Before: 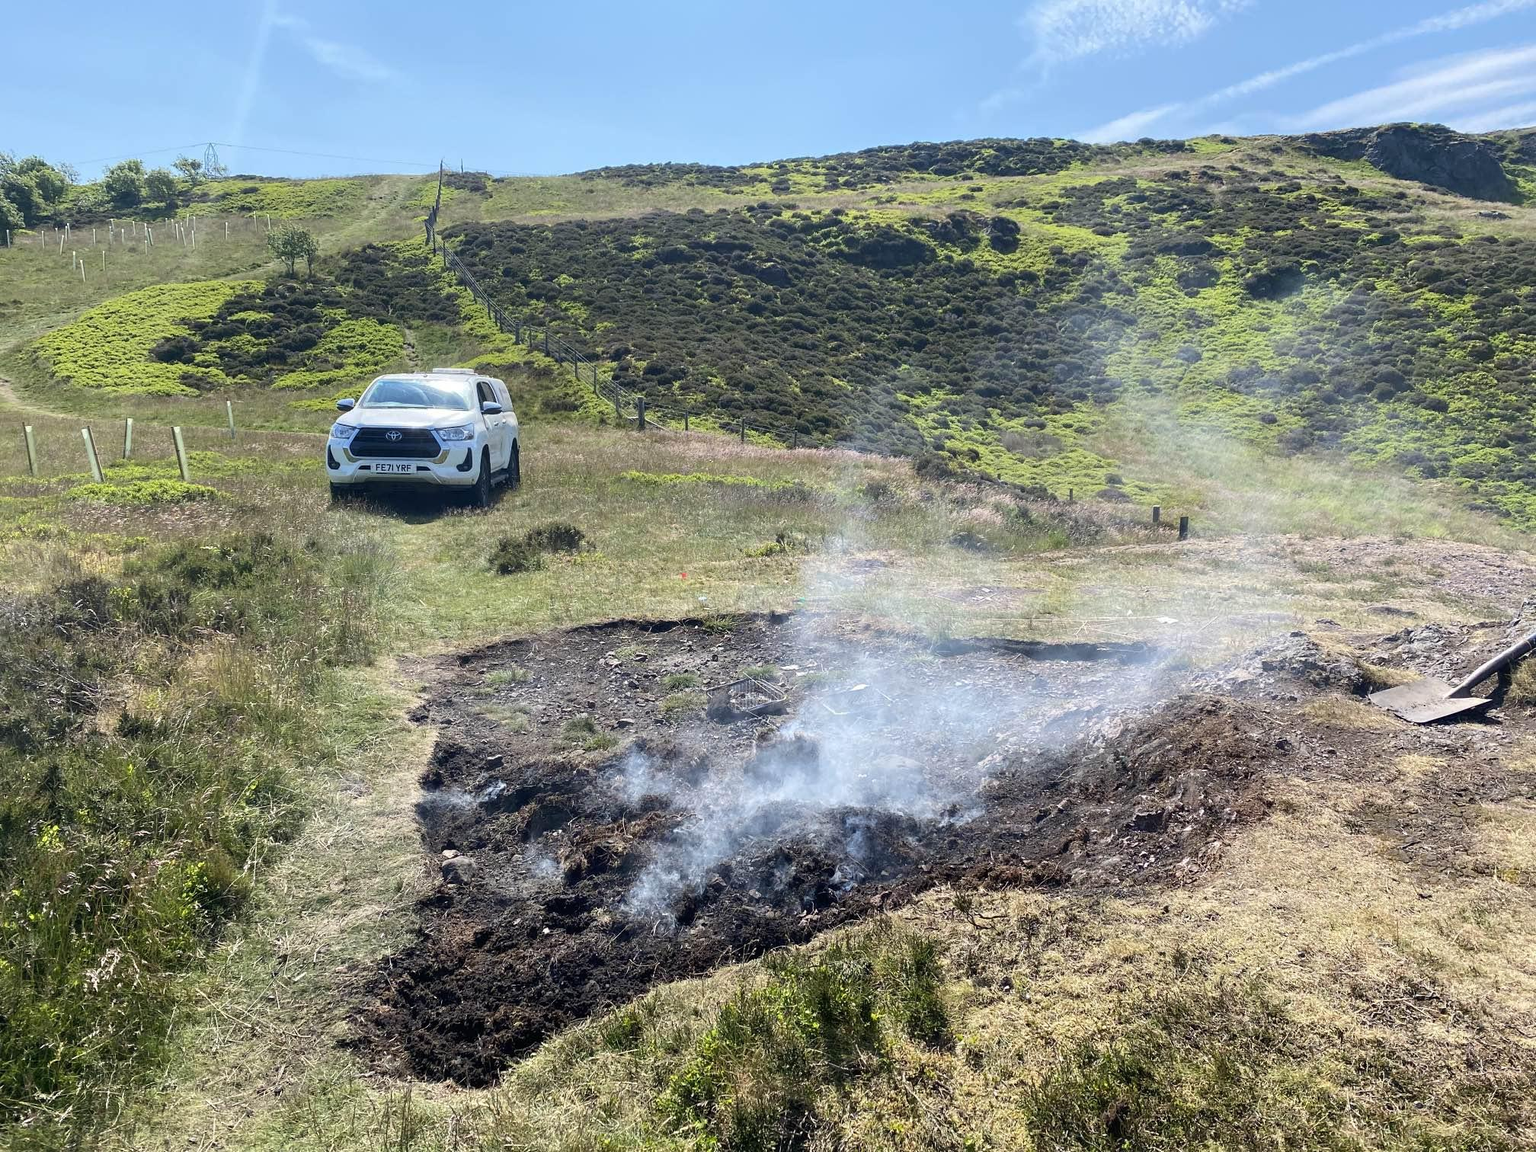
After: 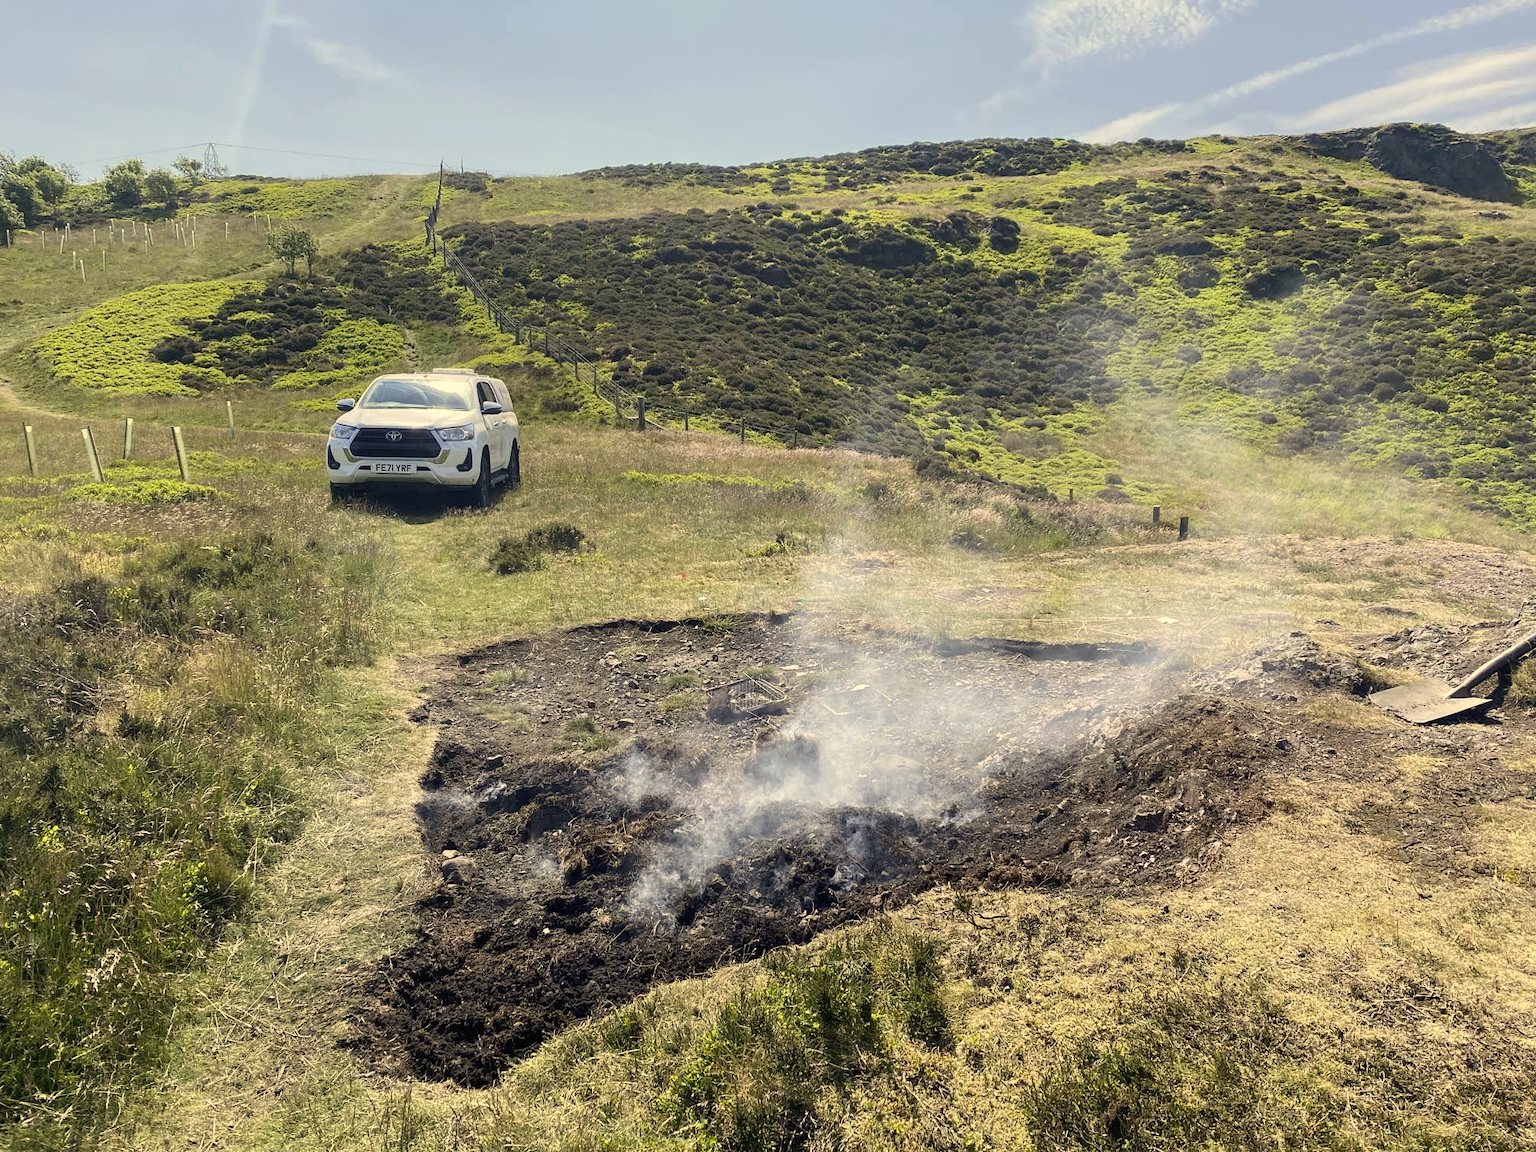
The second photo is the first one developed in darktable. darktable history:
exposure: compensate highlight preservation false
color correction: highlights a* 2.72, highlights b* 22.8
contrast brightness saturation: saturation -0.17
